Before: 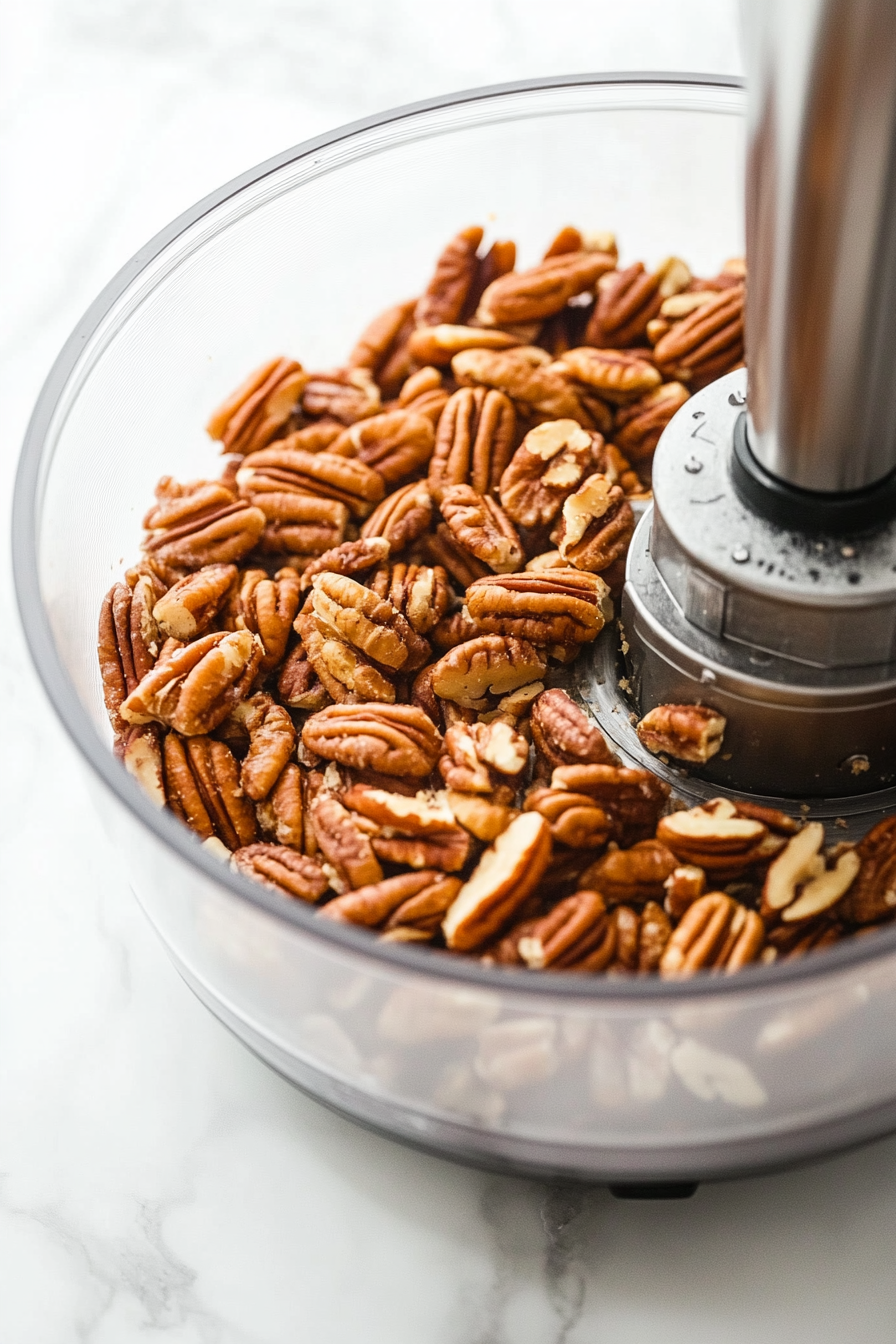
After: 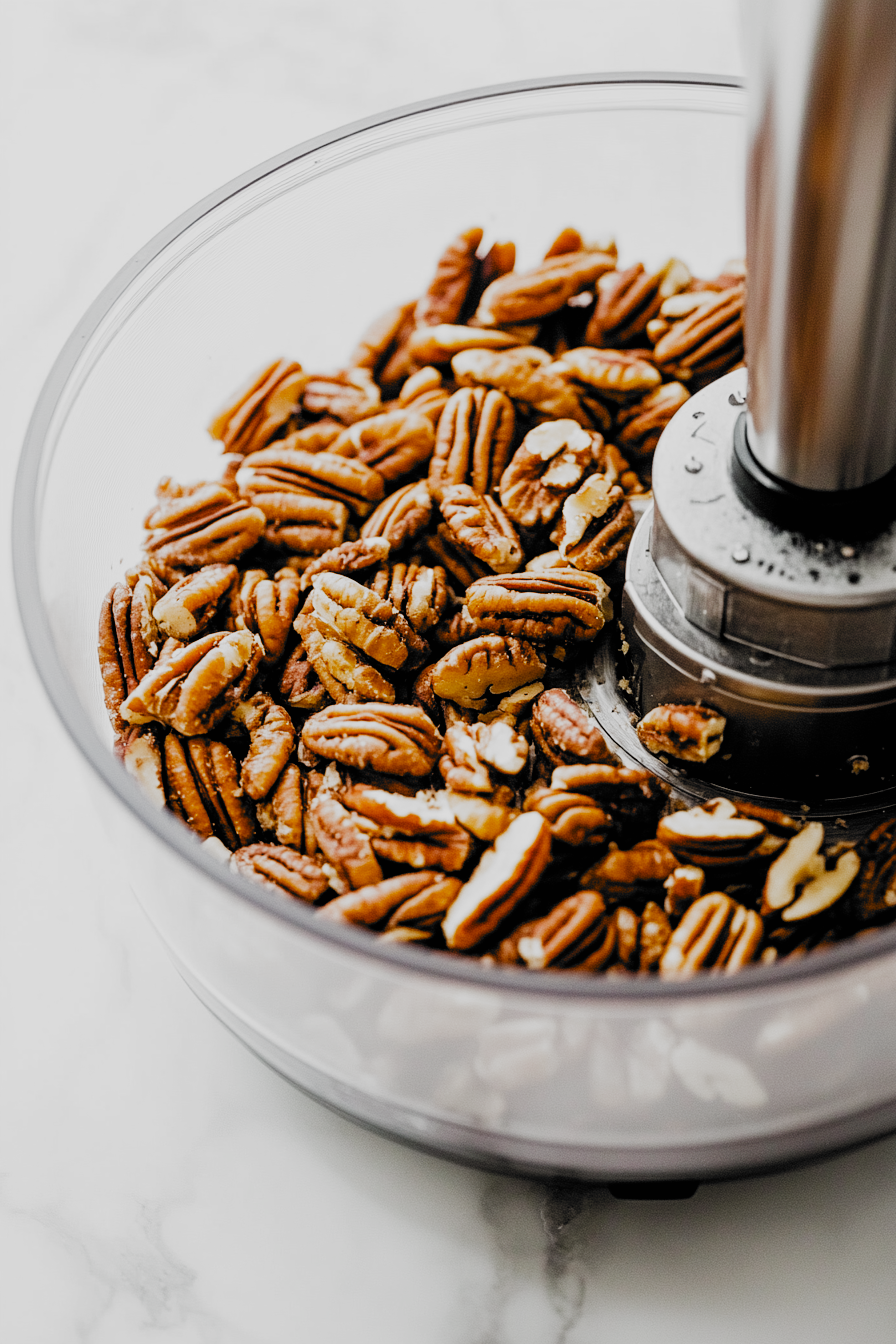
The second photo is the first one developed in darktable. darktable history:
filmic rgb: black relative exposure -5.12 EV, white relative exposure 3.99 EV, threshold 2.95 EV, hardness 2.89, contrast 1.192, highlights saturation mix -31.18%, add noise in highlights 0.001, preserve chrominance no, color science v3 (2019), use custom middle-gray values true, contrast in highlights soft, enable highlight reconstruction true
